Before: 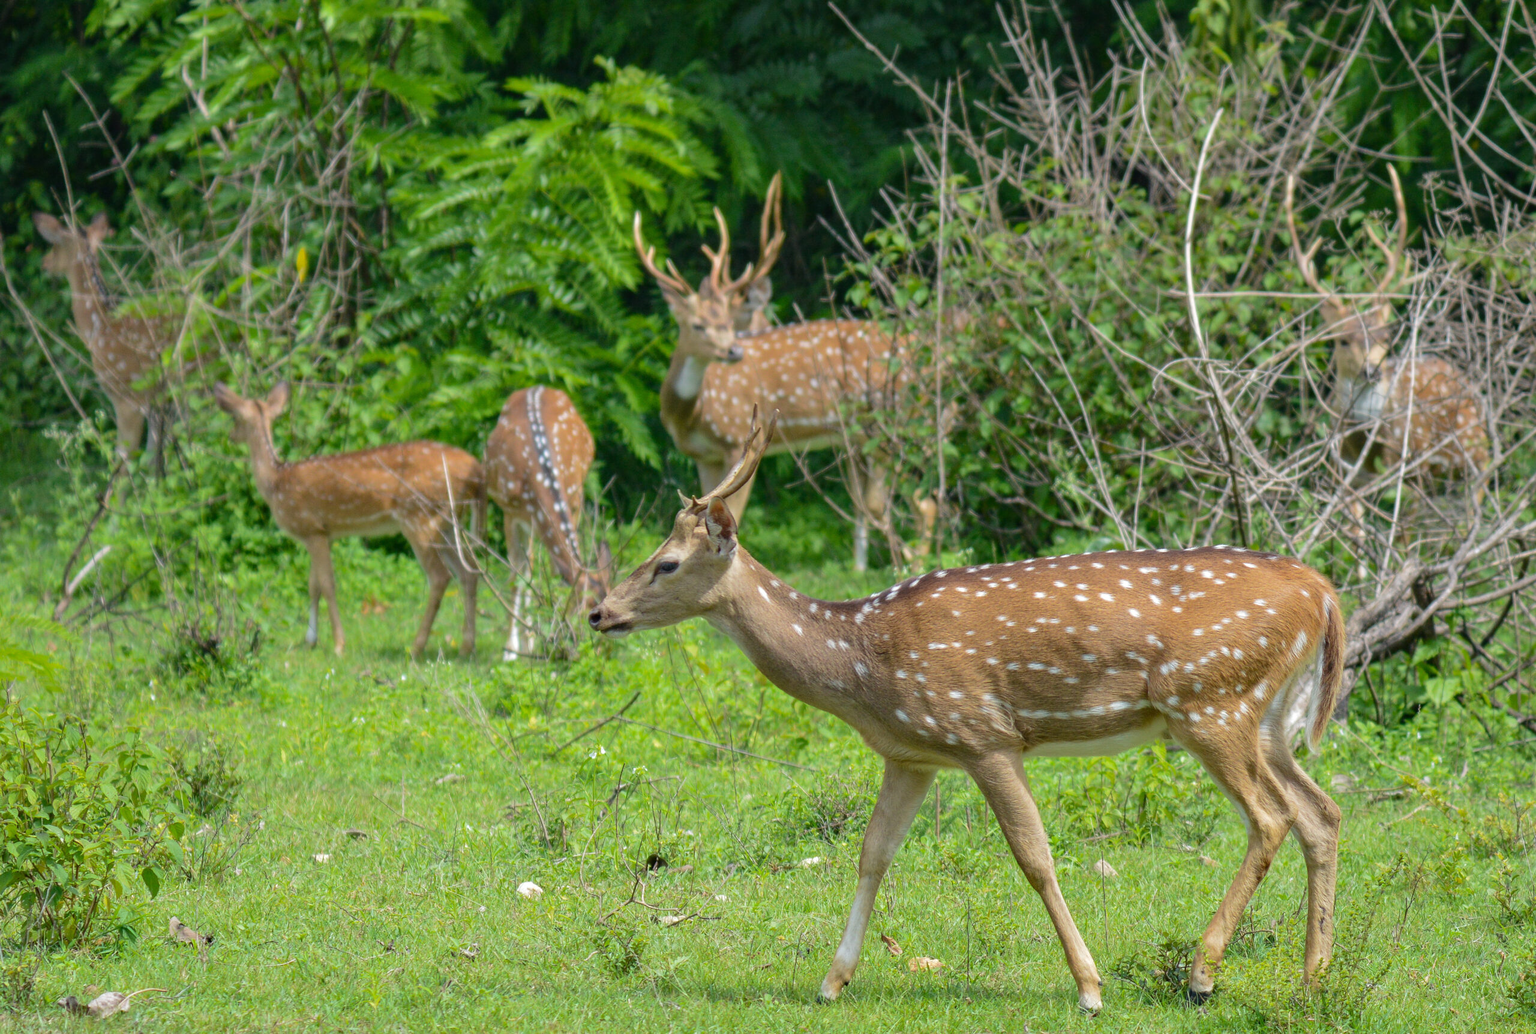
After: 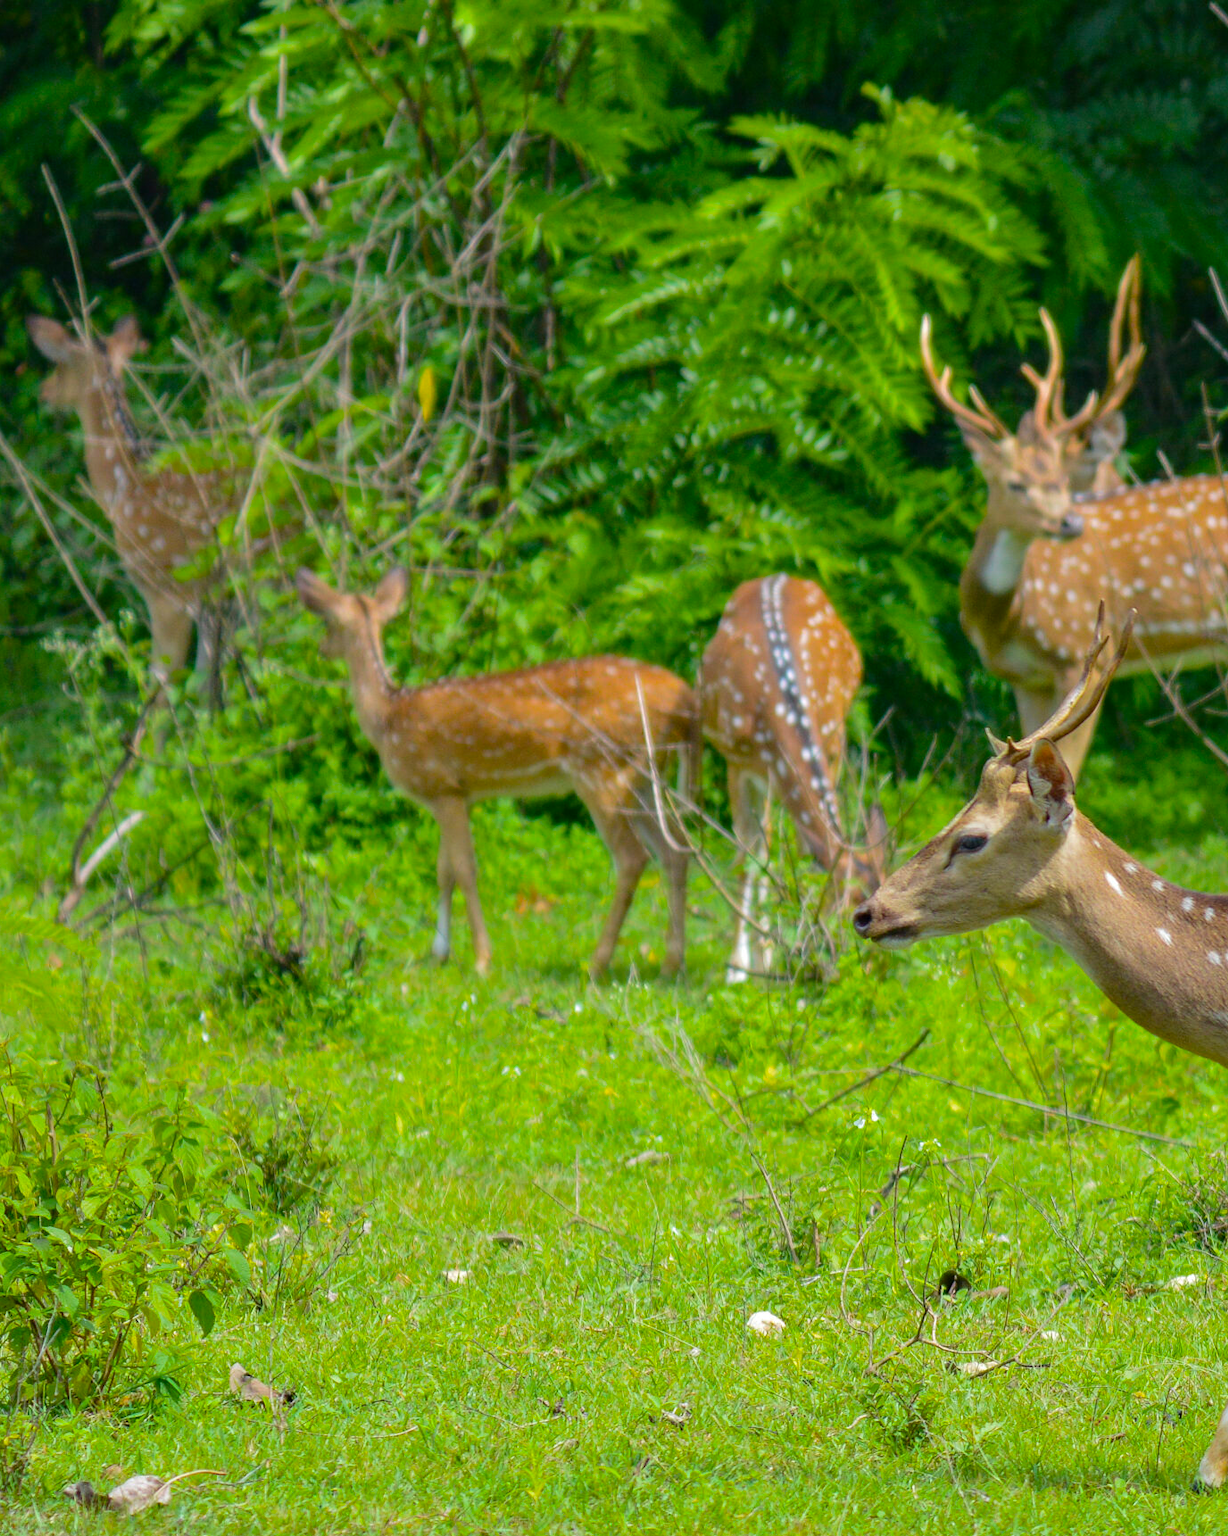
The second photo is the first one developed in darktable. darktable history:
crop: left 1.011%, right 45.181%, bottom 0.088%
color balance rgb: linear chroma grading › global chroma 8.741%, perceptual saturation grading › global saturation 18.556%, global vibrance 20%
